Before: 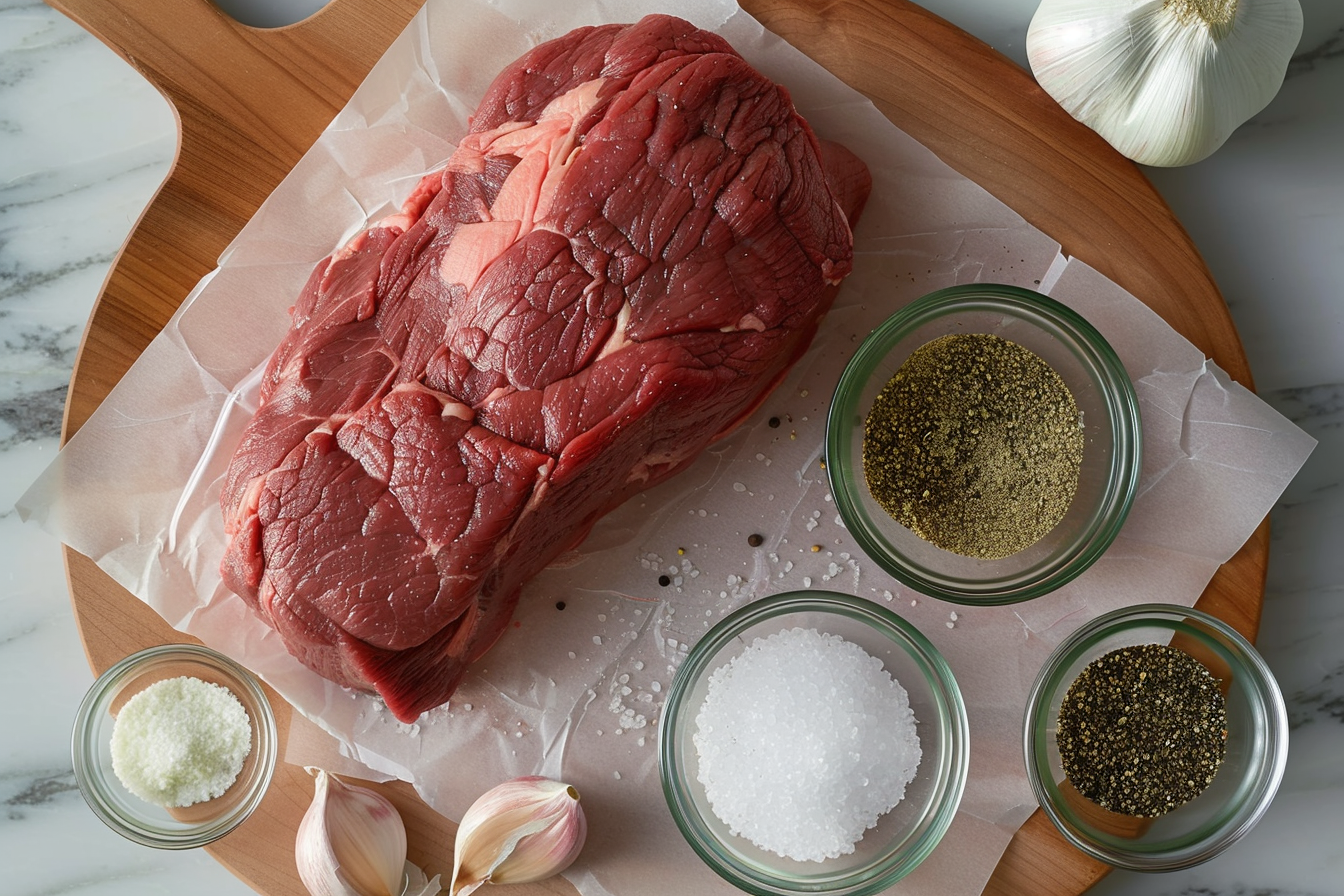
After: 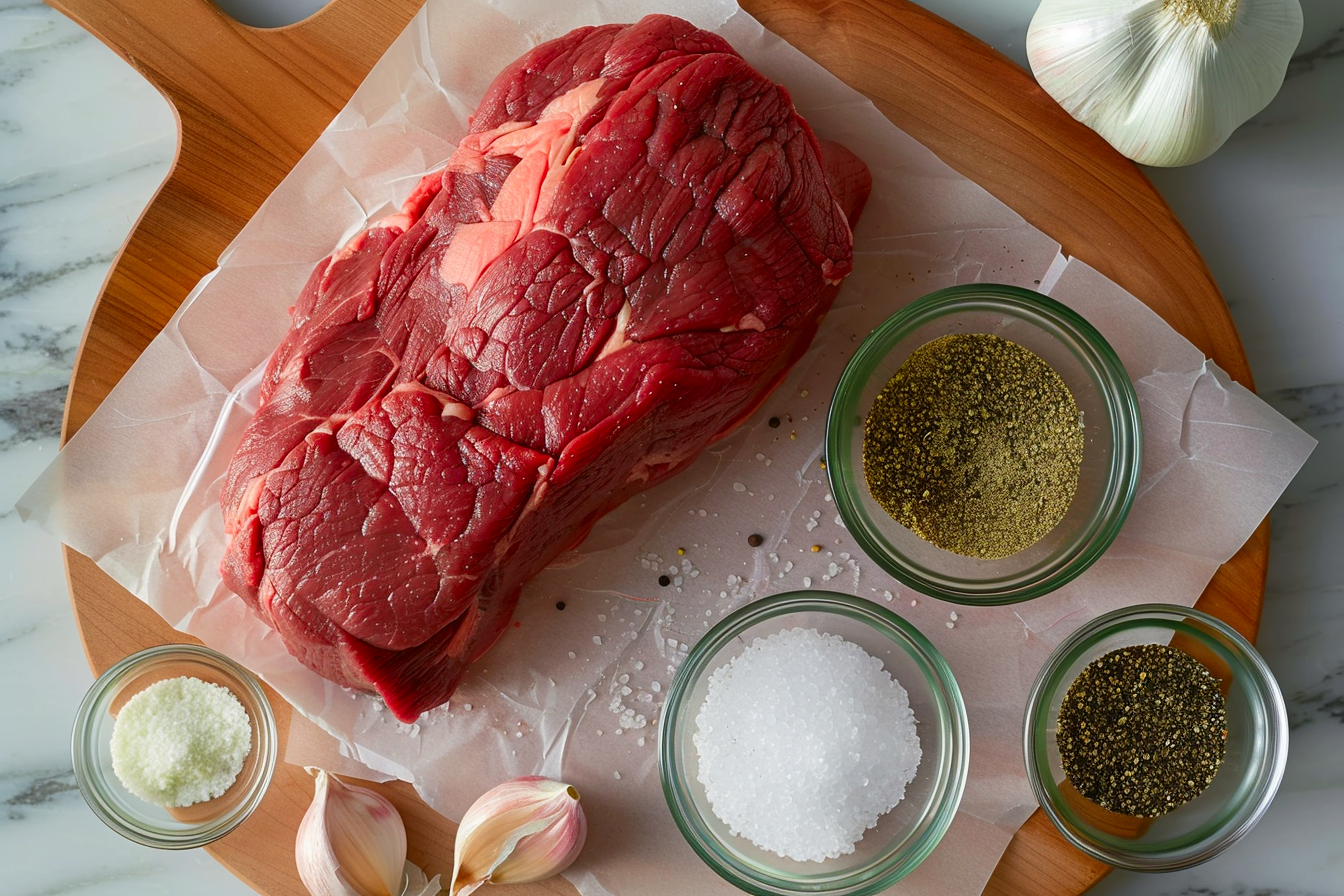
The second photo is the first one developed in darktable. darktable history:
color correction: highlights b* 0.003, saturation 1.34
